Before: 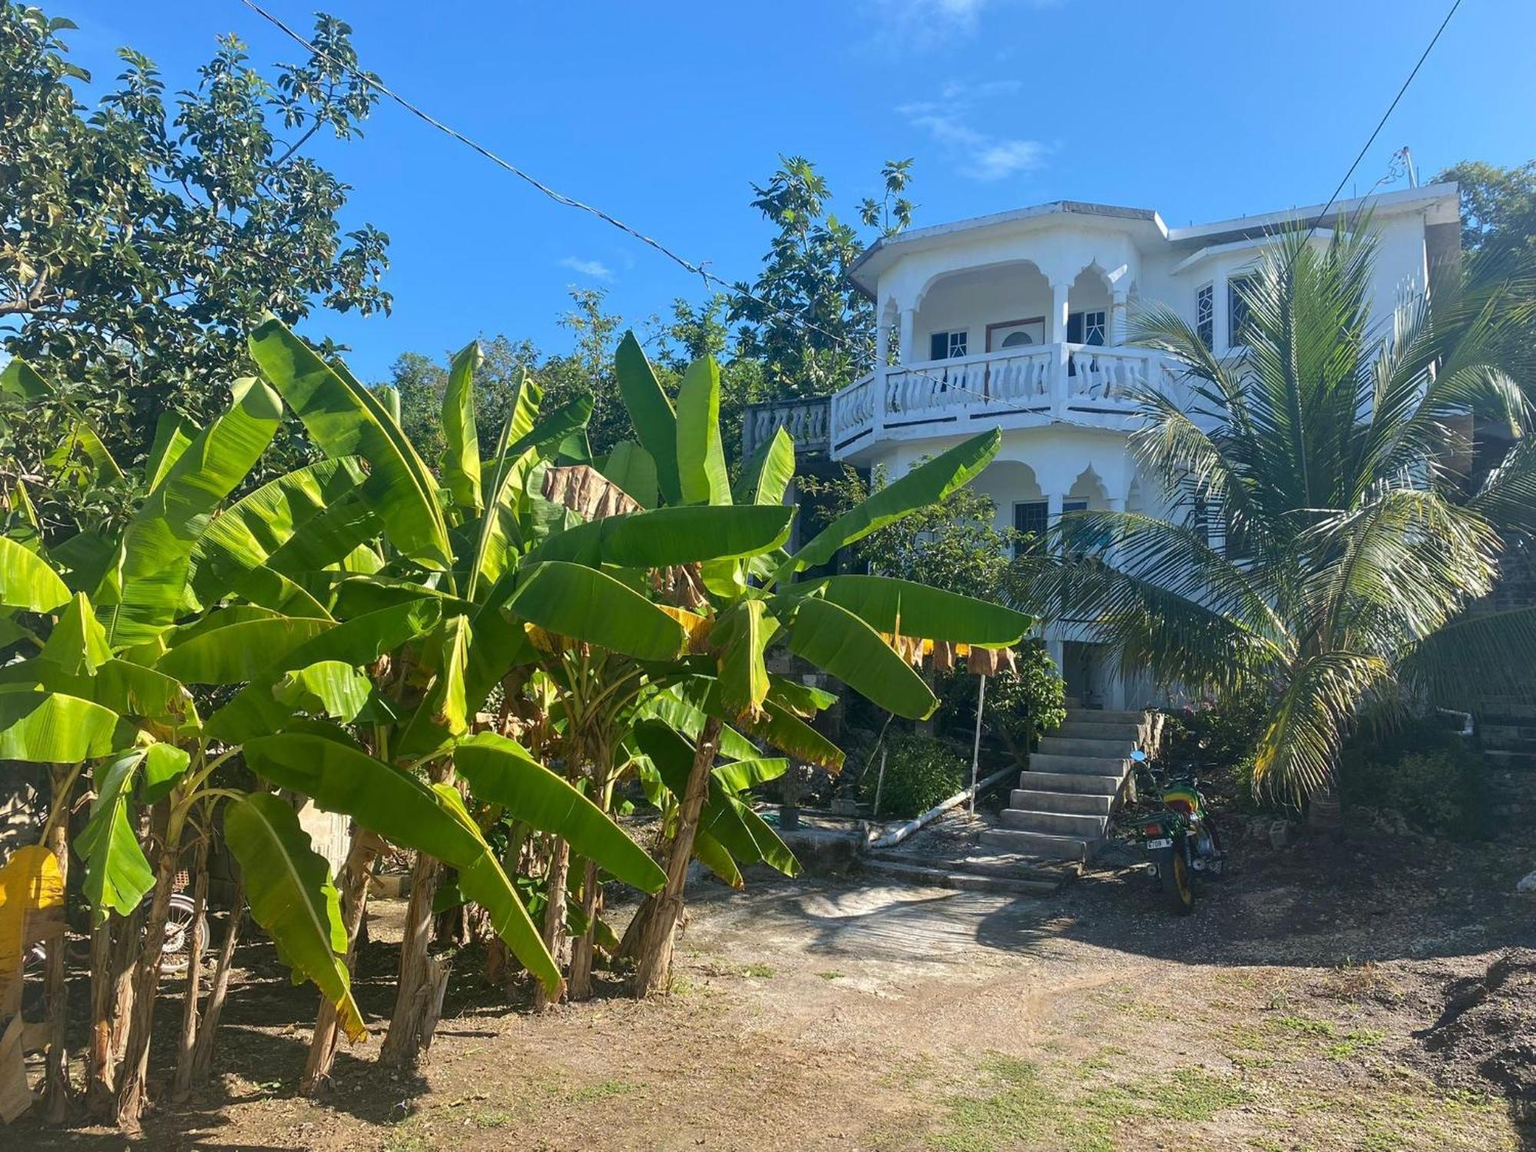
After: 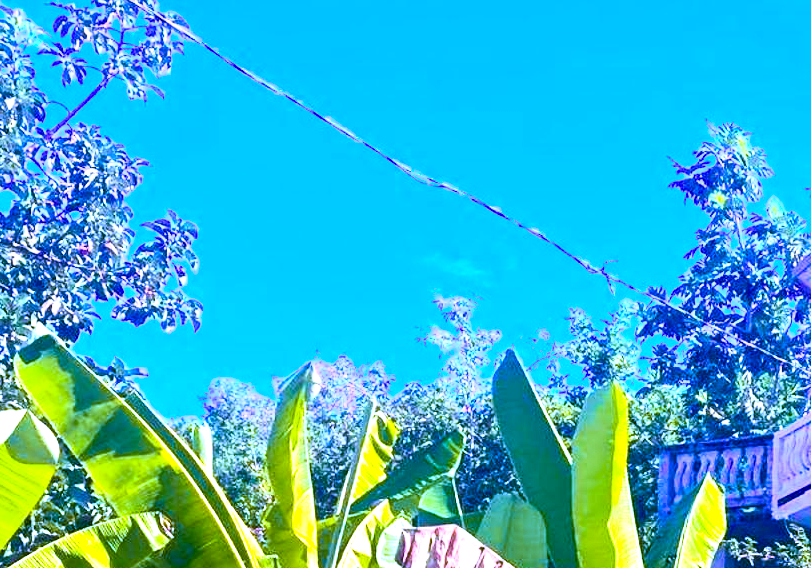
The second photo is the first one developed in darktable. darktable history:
exposure: black level correction 0, exposure 0.9 EV, compensate highlight preservation false
tone curve: curves: ch0 [(0, 0.024) (0.049, 0.038) (0.176, 0.162) (0.311, 0.337) (0.416, 0.471) (0.565, 0.658) (0.817, 0.911) (1, 1)]; ch1 [(0, 0) (0.339, 0.358) (0.445, 0.439) (0.476, 0.47) (0.504, 0.504) (0.53, 0.511) (0.557, 0.558) (0.627, 0.664) (0.728, 0.786) (1, 1)]; ch2 [(0, 0) (0.327, 0.324) (0.417, 0.44) (0.46, 0.453) (0.502, 0.504) (0.526, 0.52) (0.549, 0.561) (0.619, 0.657) (0.76, 0.765) (1, 1)], color space Lab, independent channels, preserve colors none
crop: left 15.452%, top 5.459%, right 43.956%, bottom 56.62%
color balance rgb: linear chroma grading › global chroma 9%, perceptual saturation grading › global saturation 36%, perceptual saturation grading › shadows 35%, perceptual brilliance grading › global brilliance 15%, perceptual brilliance grading › shadows -35%, global vibrance 15%
tone equalizer: on, module defaults
white balance: red 0.98, blue 1.61
velvia: on, module defaults
